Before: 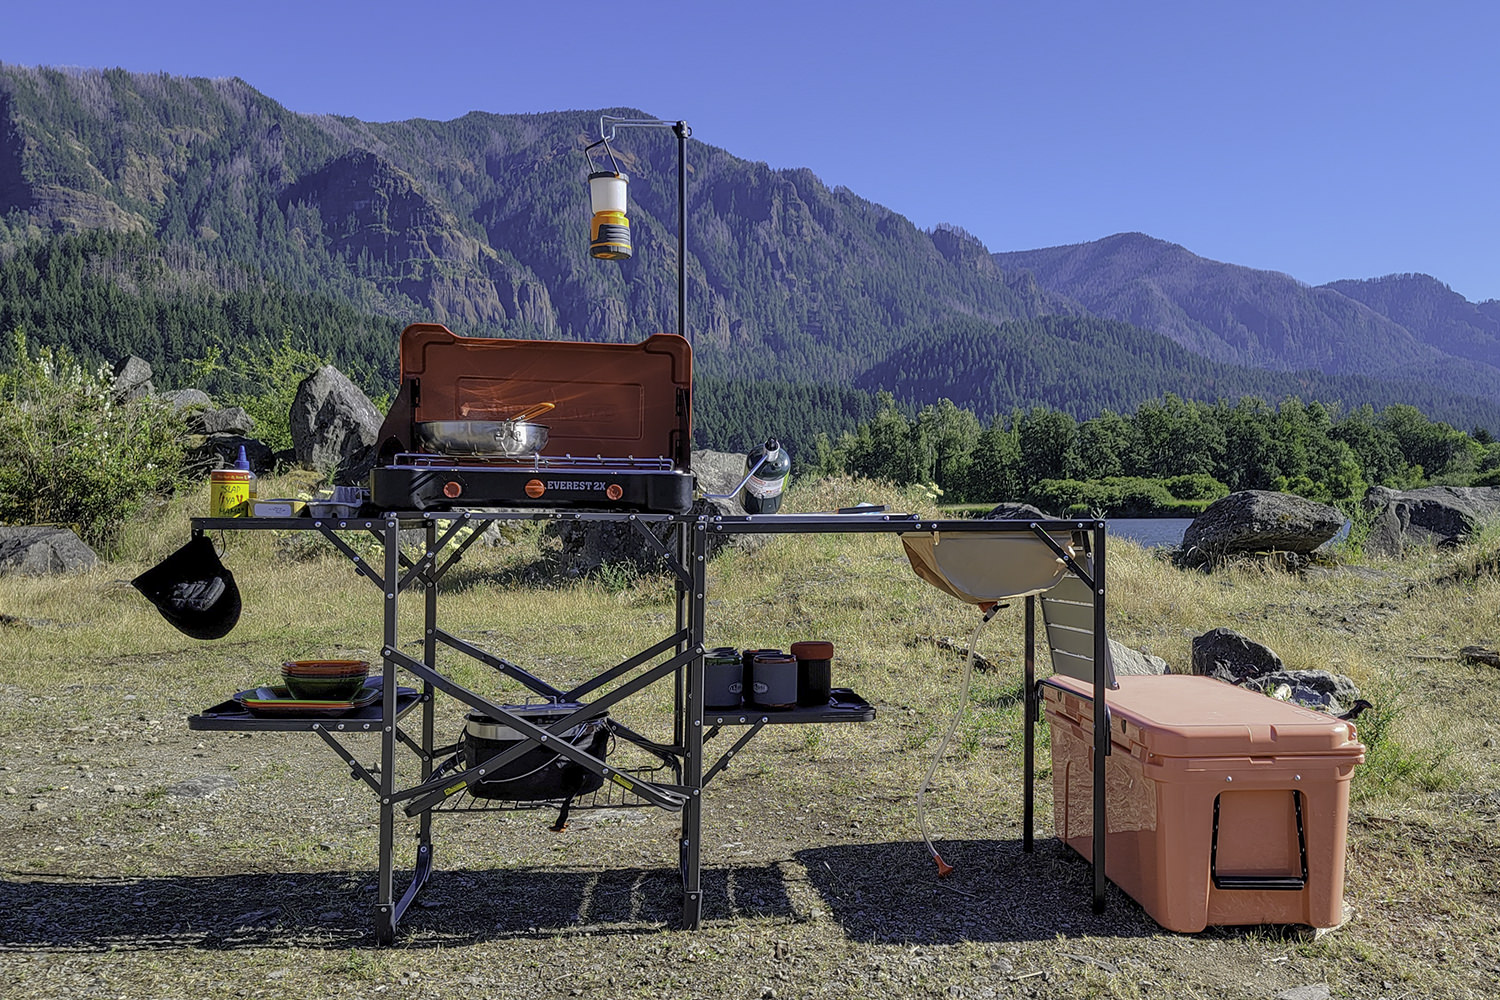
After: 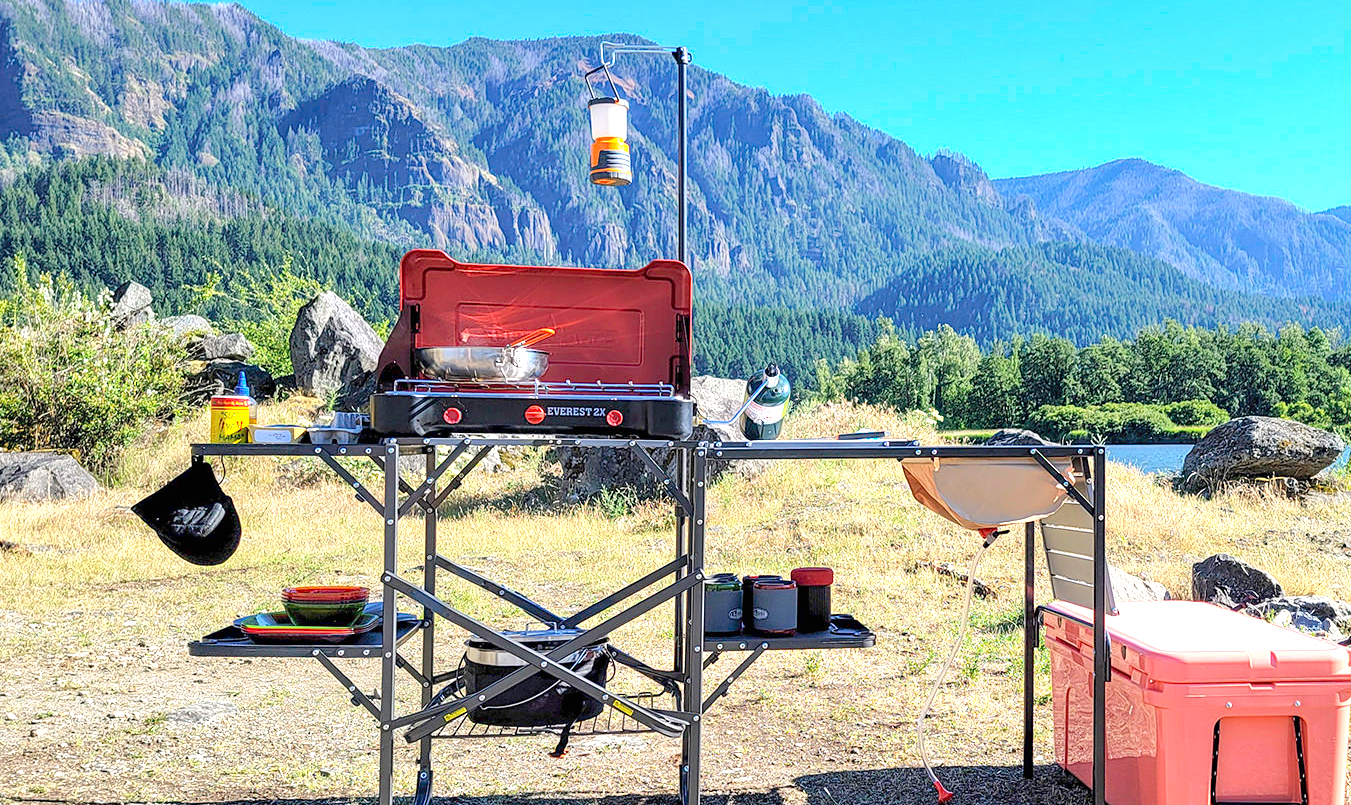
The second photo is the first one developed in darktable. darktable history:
exposure: black level correction 0, exposure 1.199 EV, compensate highlight preservation false
crop: top 7.411%, right 9.894%, bottom 12.017%
